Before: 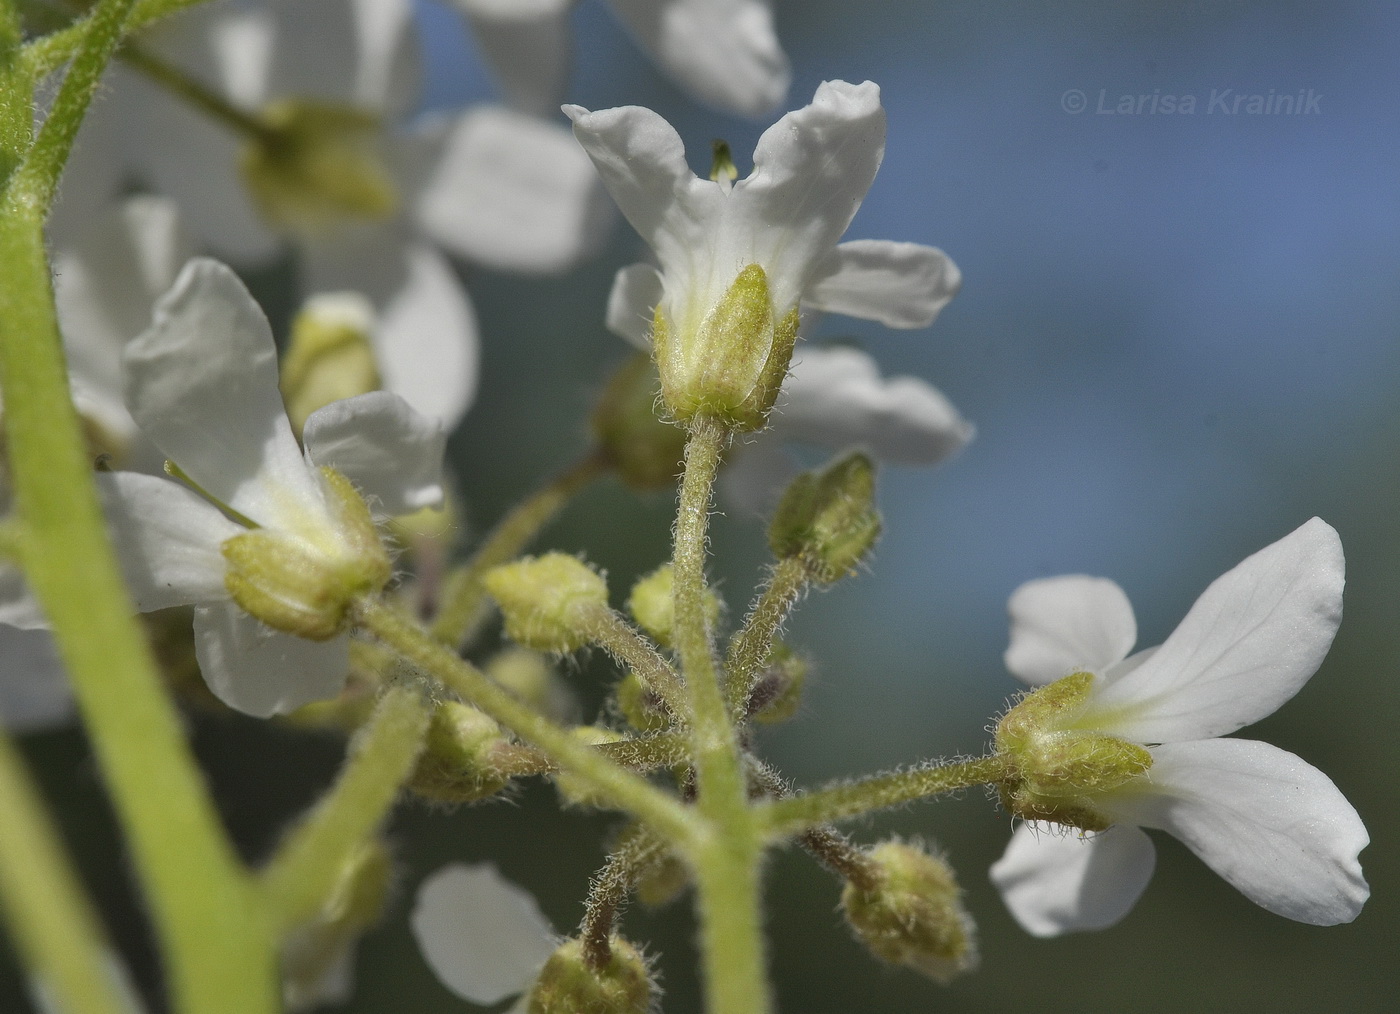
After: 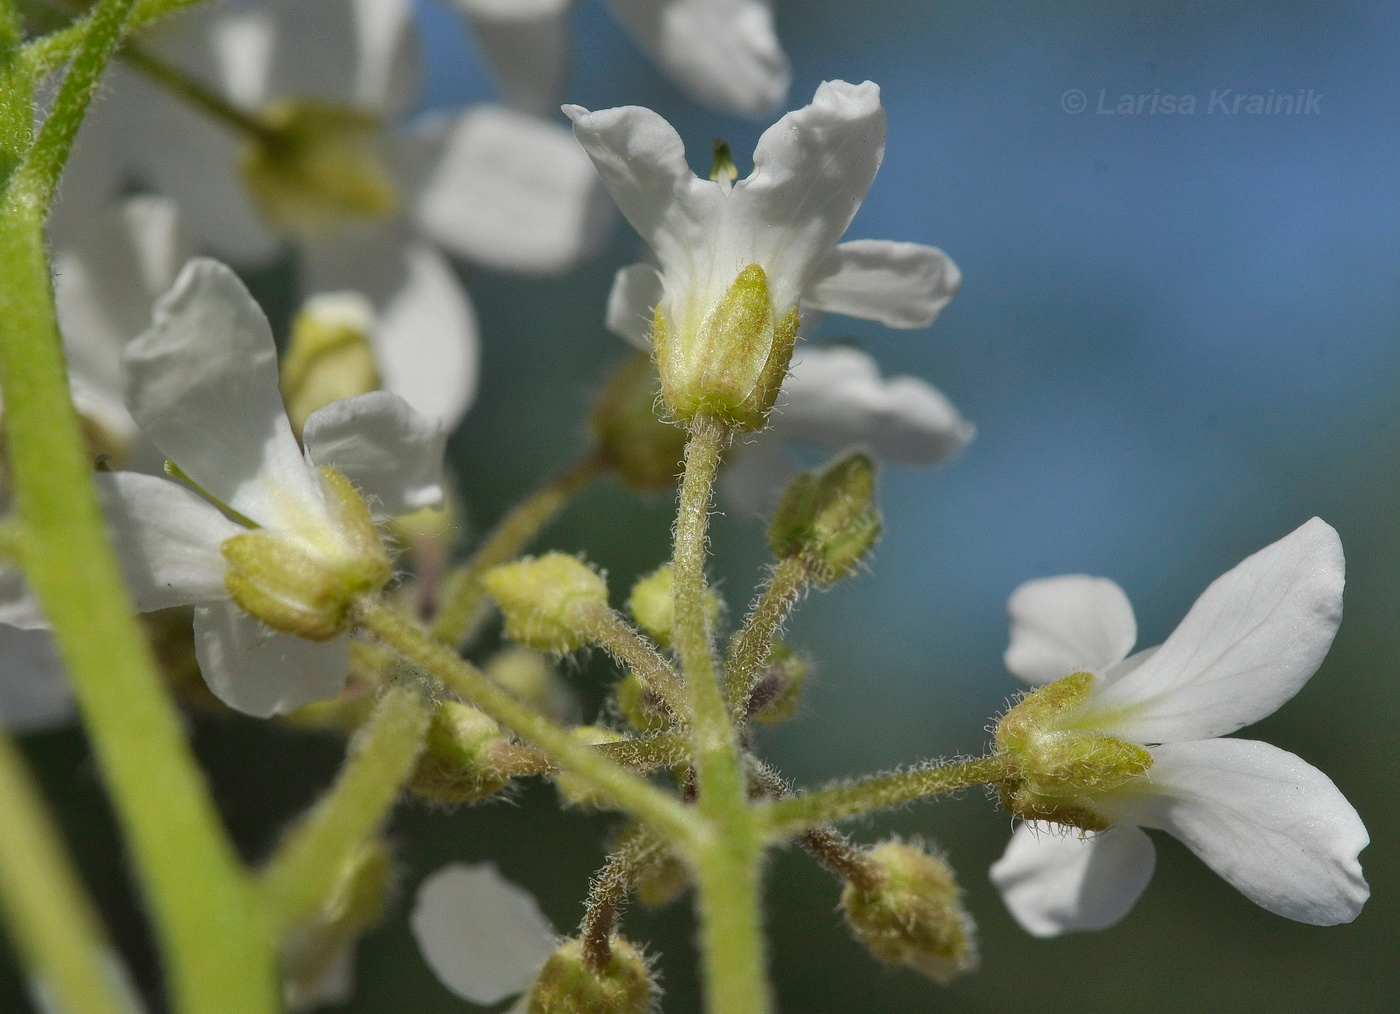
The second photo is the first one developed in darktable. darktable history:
tone equalizer: on, module defaults
local contrast: mode bilateral grid, contrast 15, coarseness 36, detail 105%, midtone range 0.2
